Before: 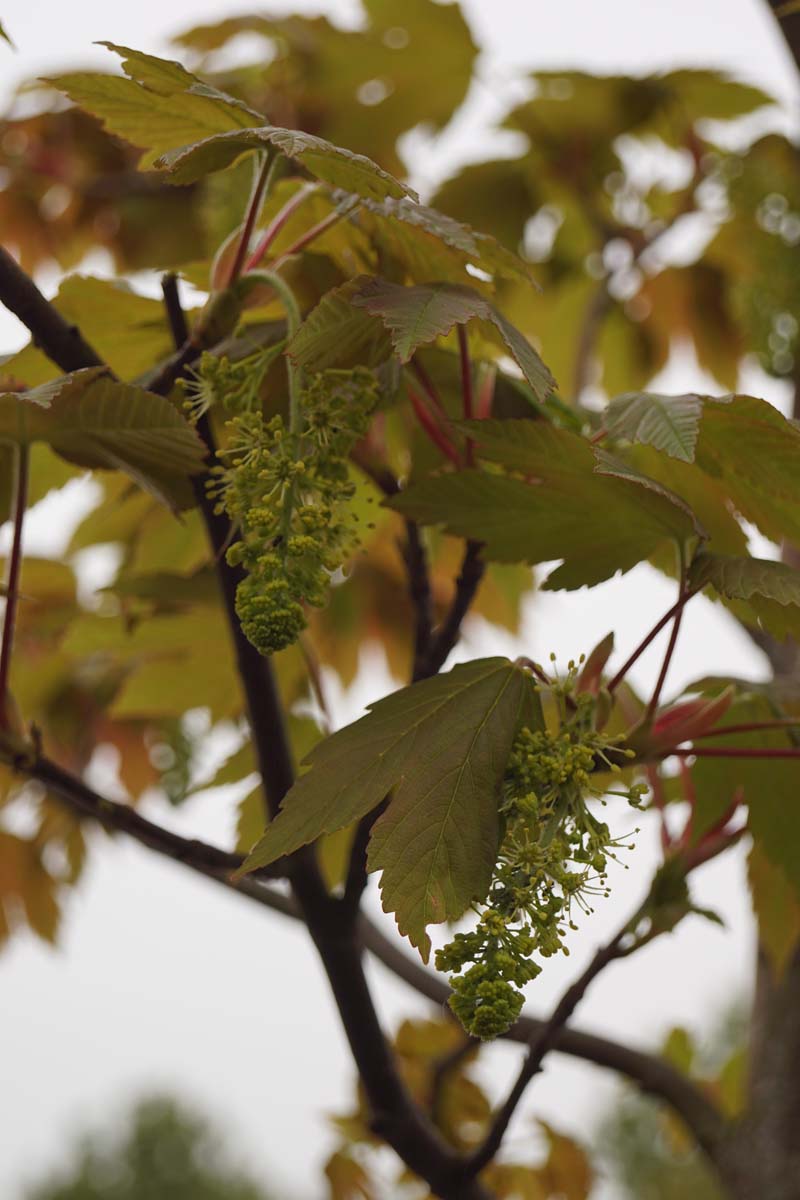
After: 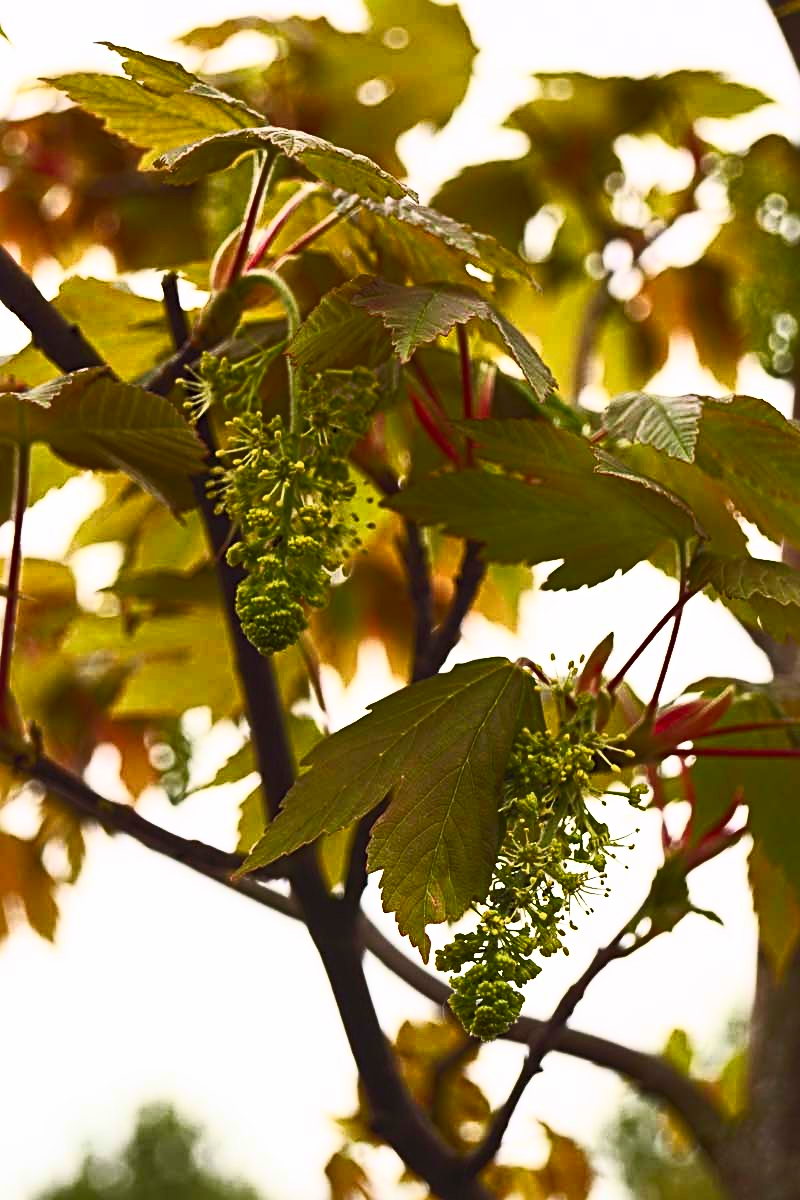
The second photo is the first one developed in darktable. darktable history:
contrast brightness saturation: contrast 0.824, brightness 0.593, saturation 0.572
sharpen: radius 3.956
